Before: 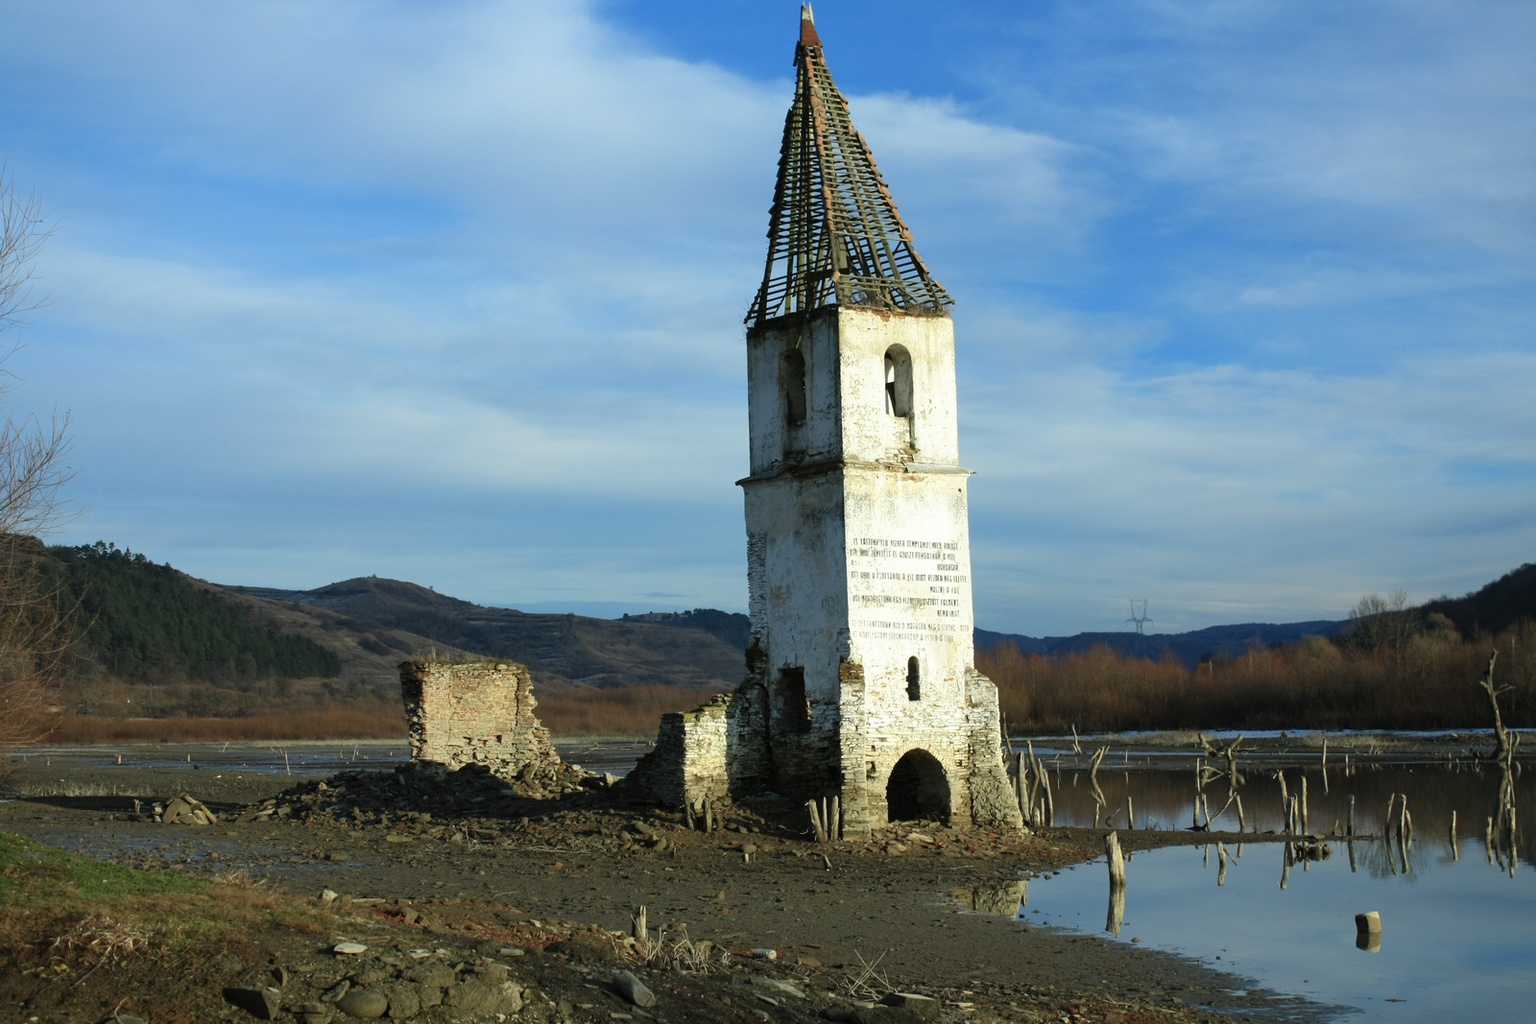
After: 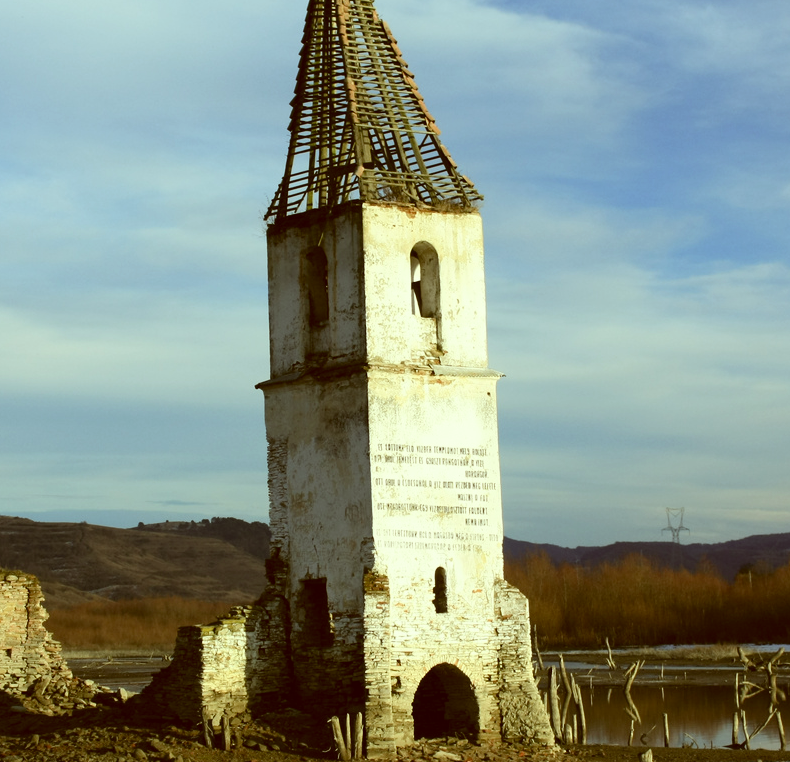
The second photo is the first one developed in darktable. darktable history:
color correction: highlights a* -6.21, highlights b* 9.28, shadows a* 10.18, shadows b* 23.86
crop: left 31.958%, top 11.003%, right 18.657%, bottom 17.548%
contrast brightness saturation: contrast 0.145, brightness 0.04
